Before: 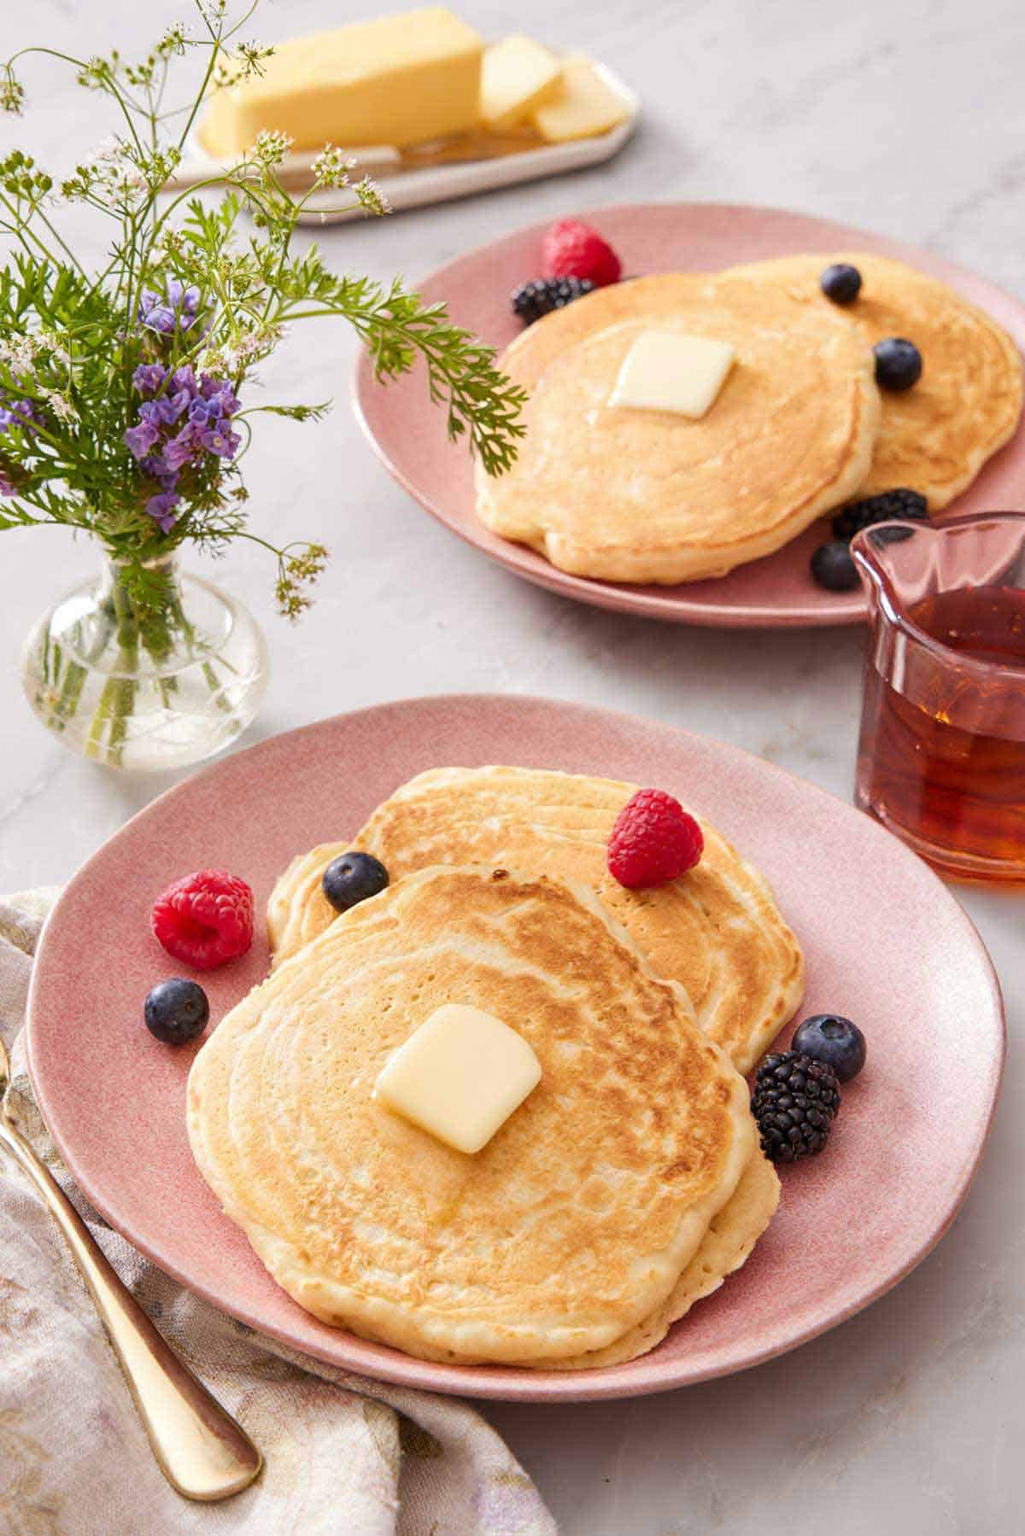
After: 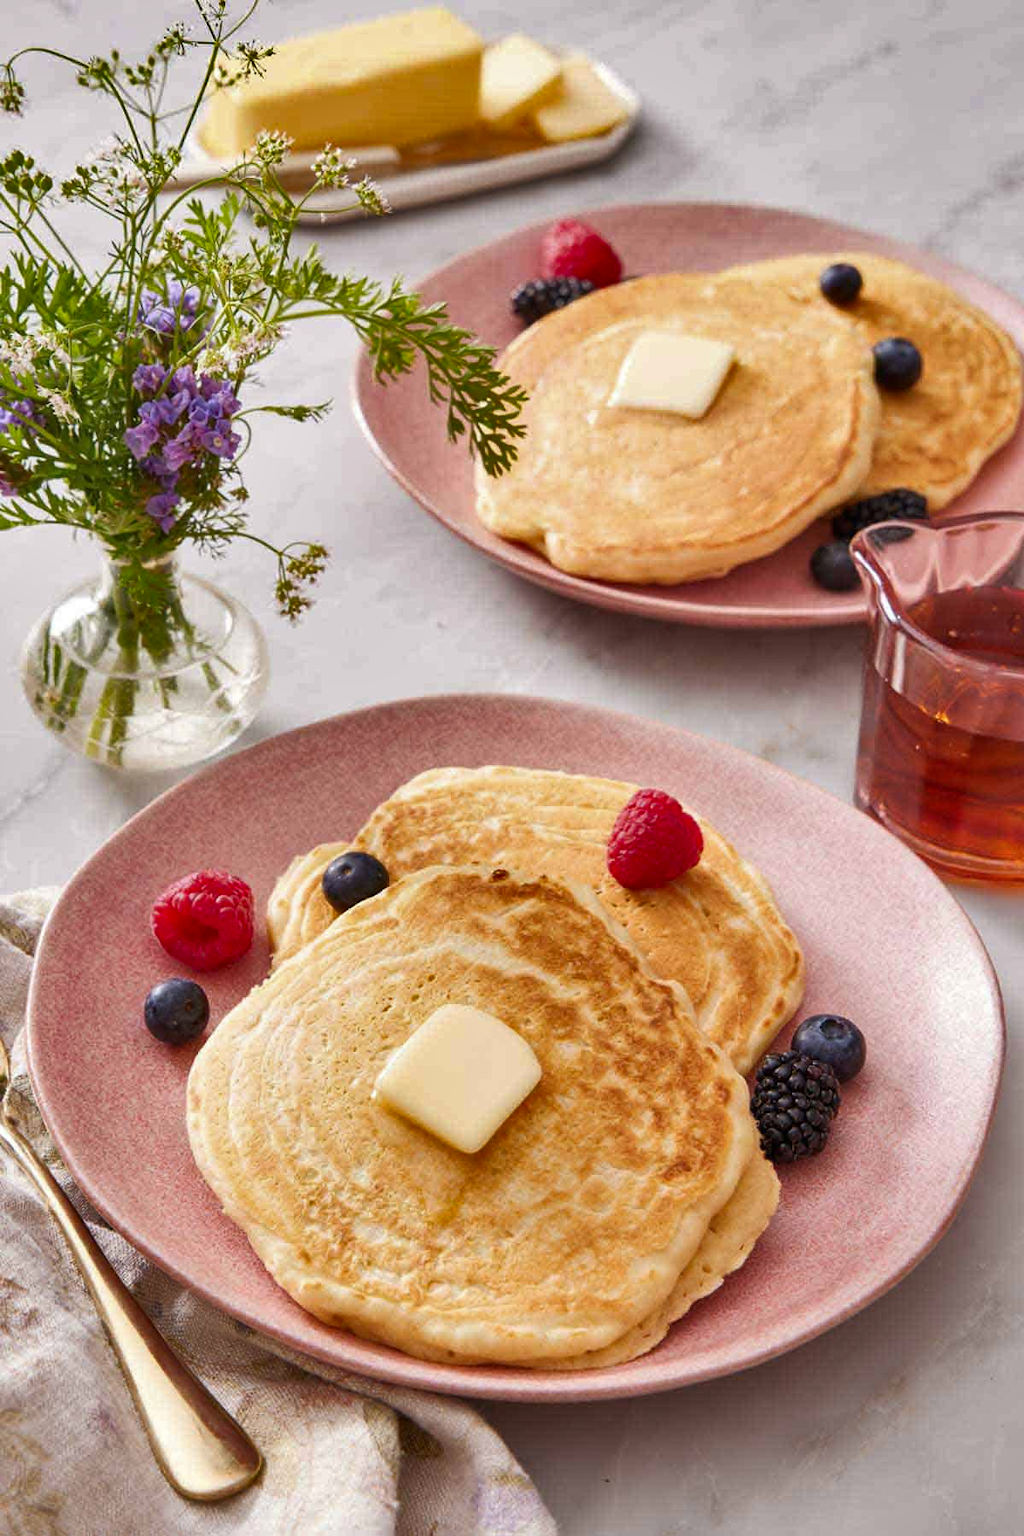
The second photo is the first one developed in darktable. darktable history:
shadows and highlights: radius 119.33, shadows 42.08, highlights -61.65, soften with gaussian
